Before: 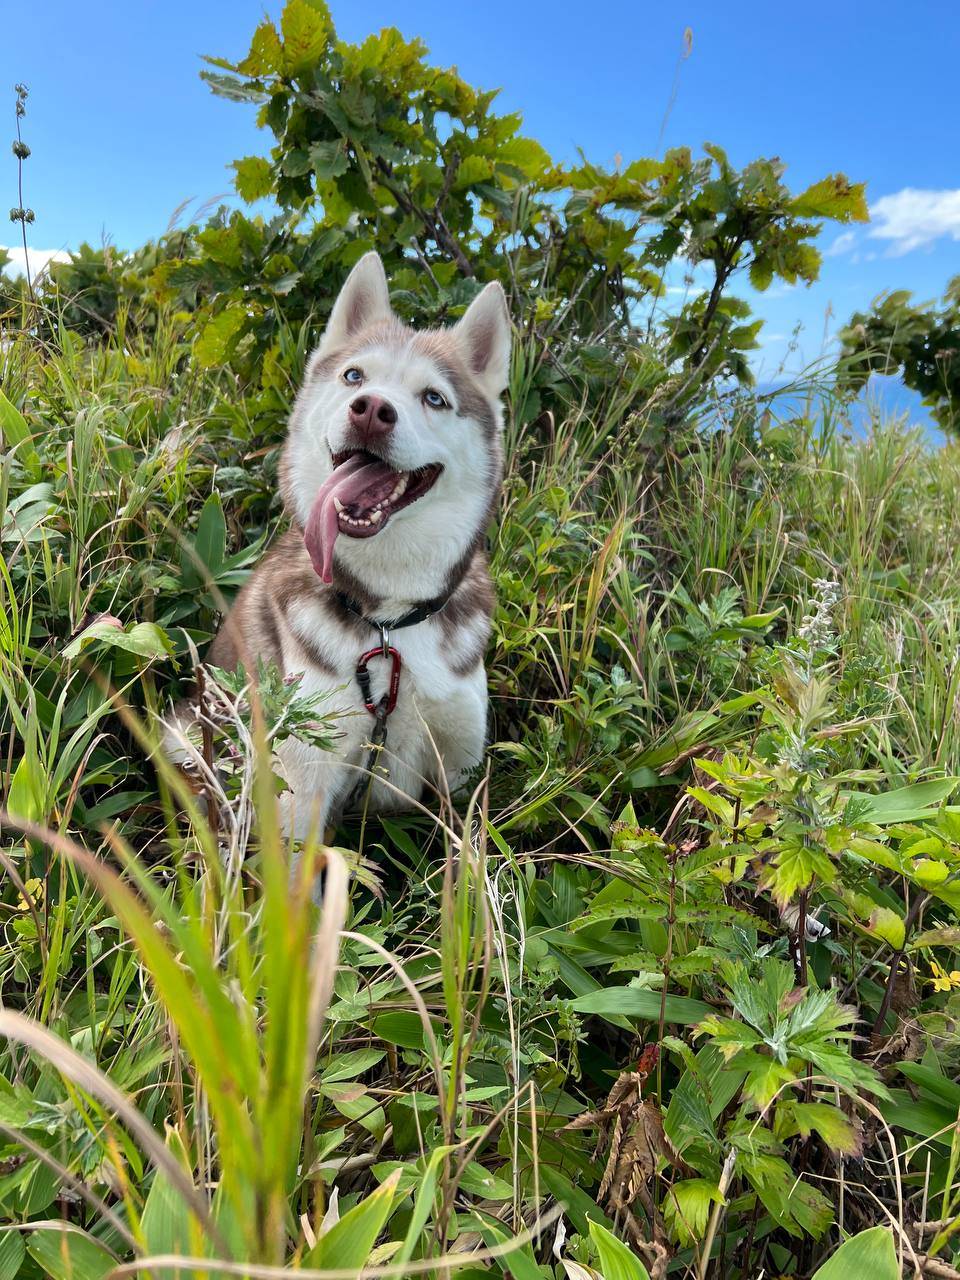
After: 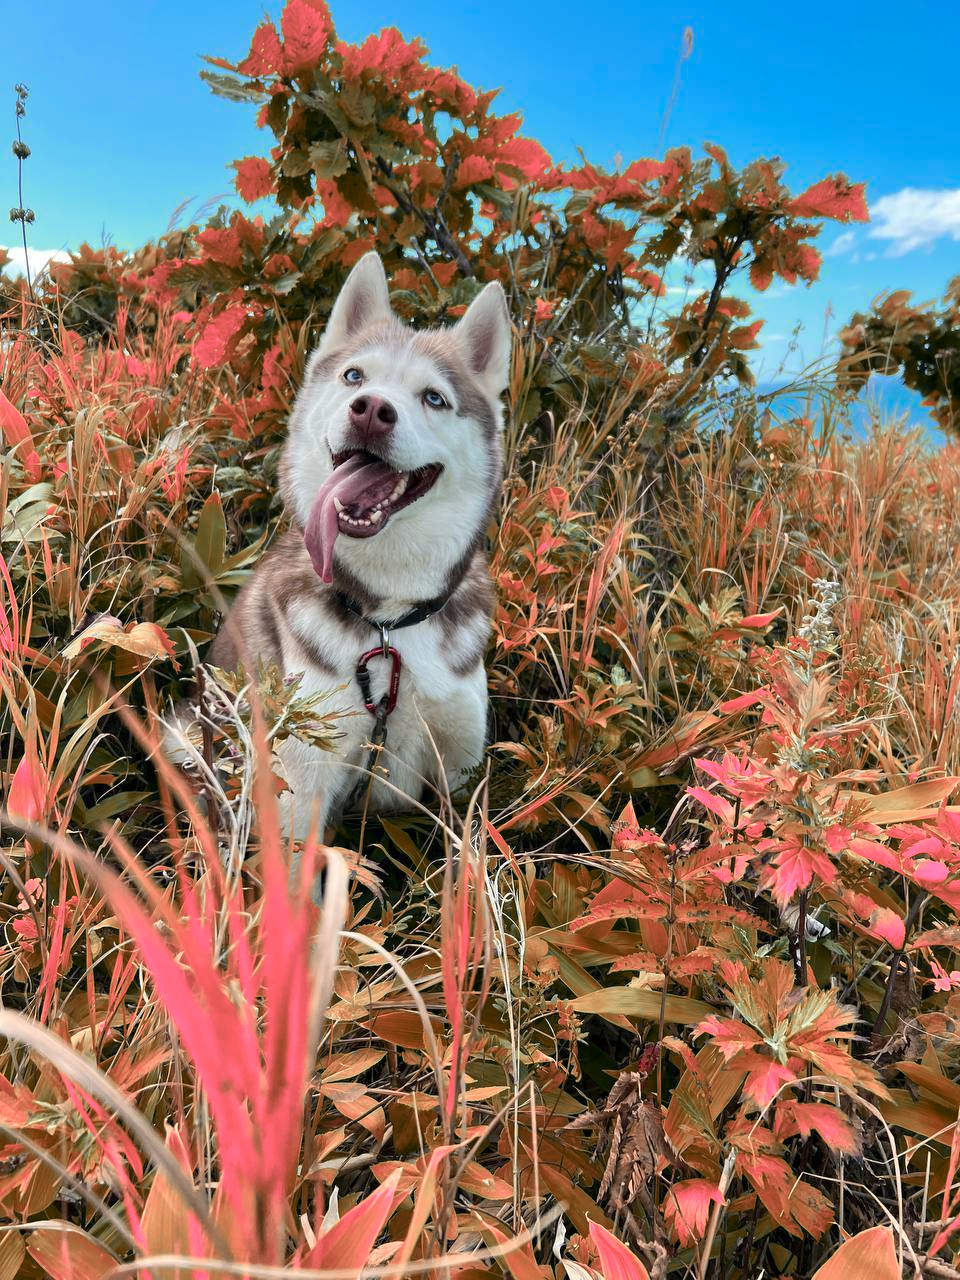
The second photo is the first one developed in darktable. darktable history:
color zones: curves: ch2 [(0, 0.488) (0.143, 0.417) (0.286, 0.212) (0.429, 0.179) (0.571, 0.154) (0.714, 0.415) (0.857, 0.495) (1, 0.488)]
